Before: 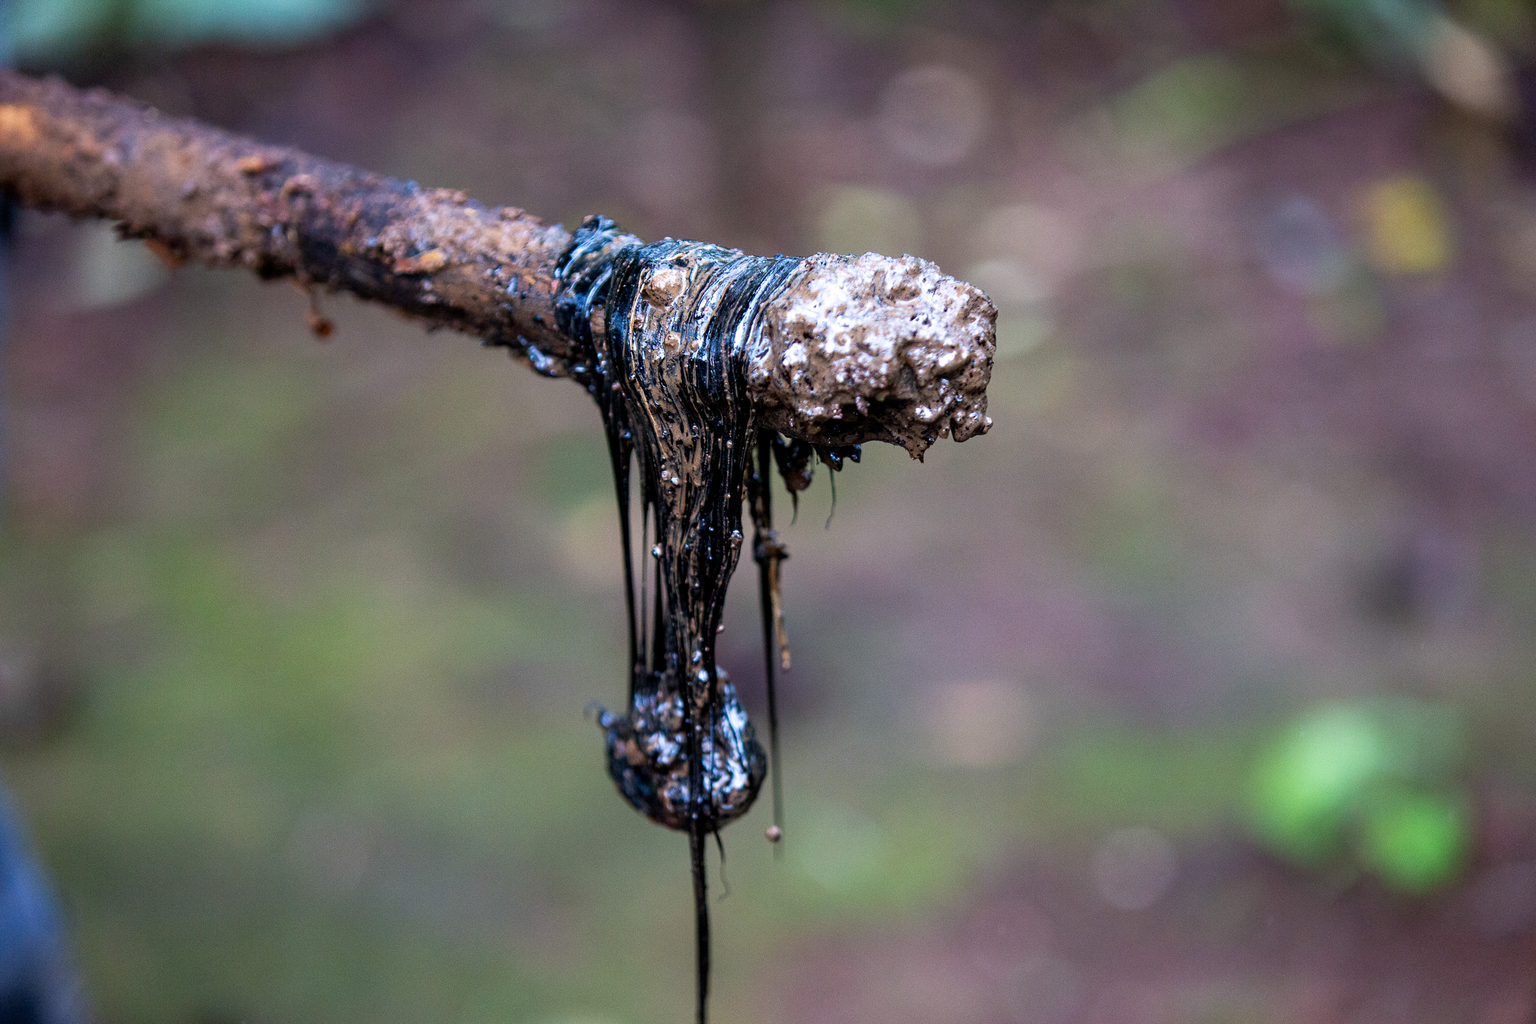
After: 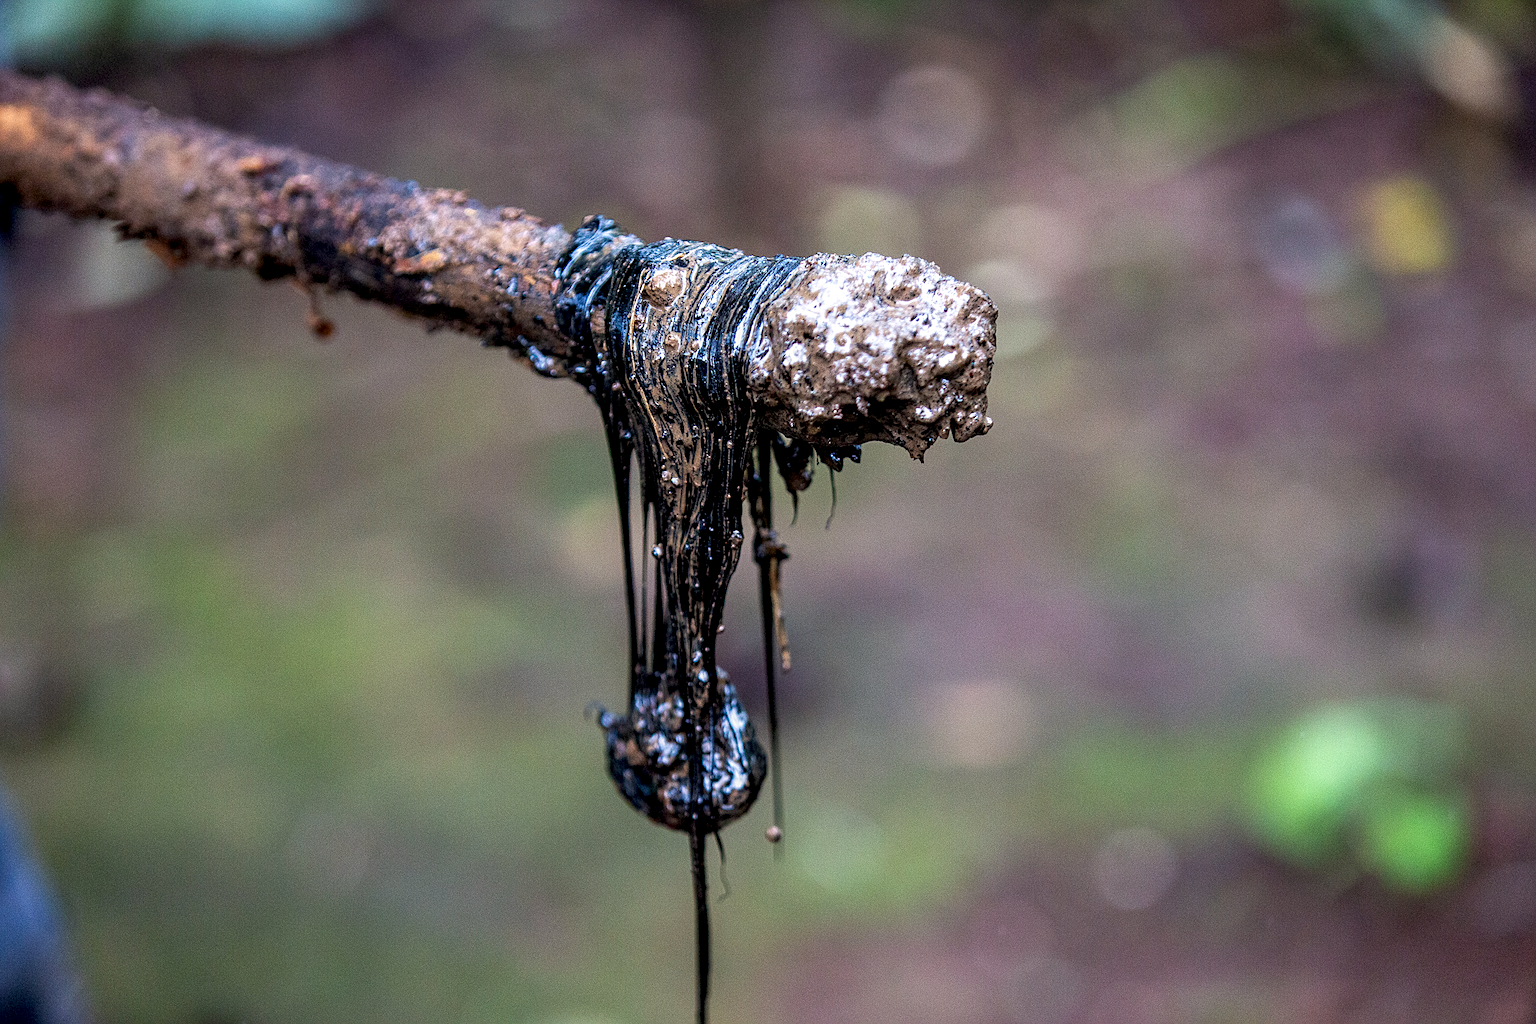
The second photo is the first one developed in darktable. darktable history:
sharpen: on, module defaults
color correction: highlights b* 2.9
local contrast: detail 130%
